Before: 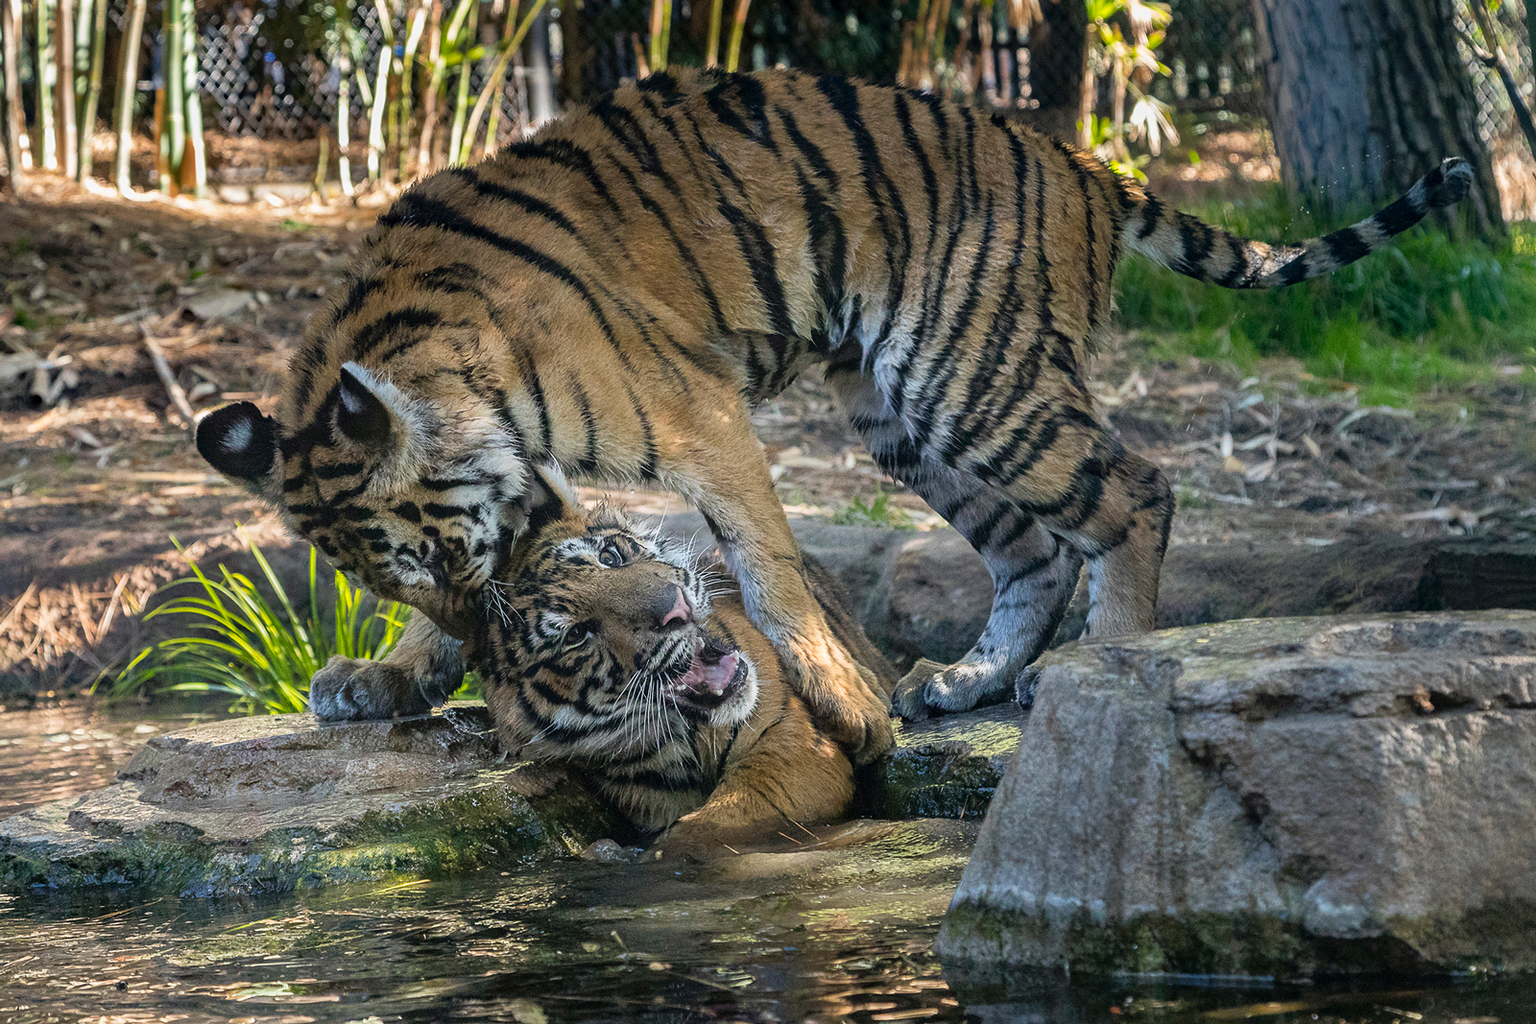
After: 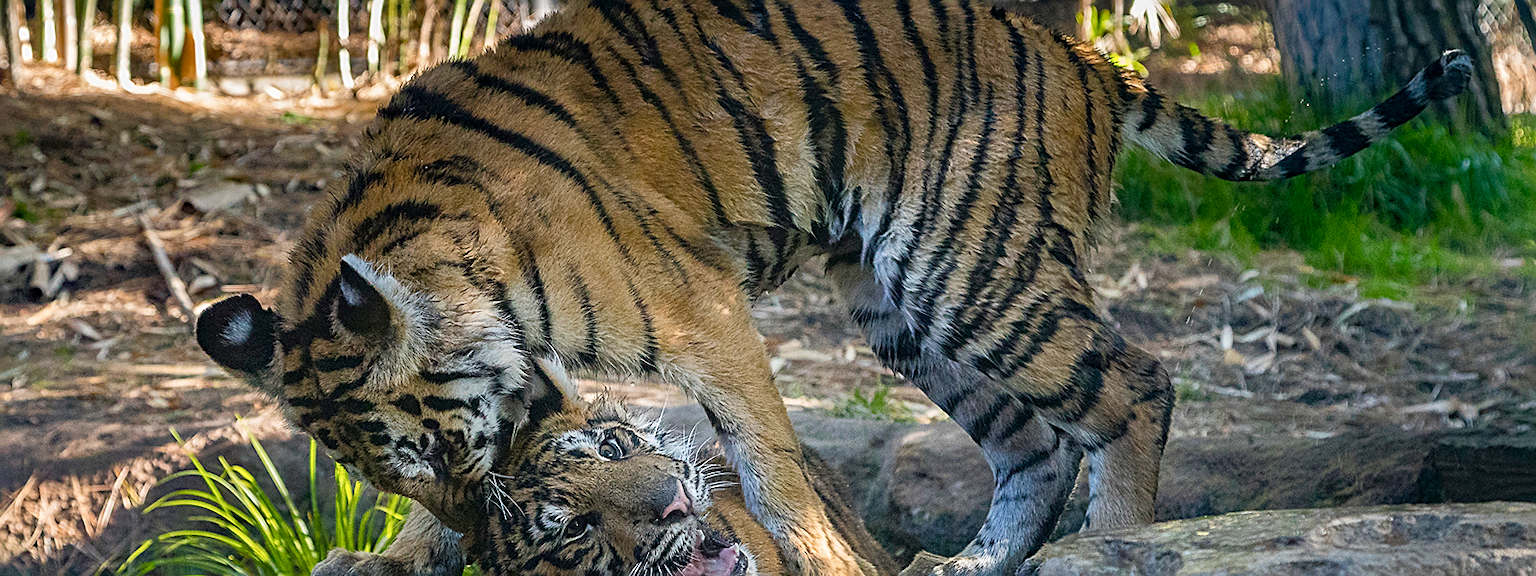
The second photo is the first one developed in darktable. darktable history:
color balance rgb: global offset › hue 170.41°, perceptual saturation grading › global saturation 20%, perceptual saturation grading › highlights -25.644%, perceptual saturation grading › shadows 26.176%
sharpen: on, module defaults
crop and rotate: top 10.512%, bottom 33.118%
